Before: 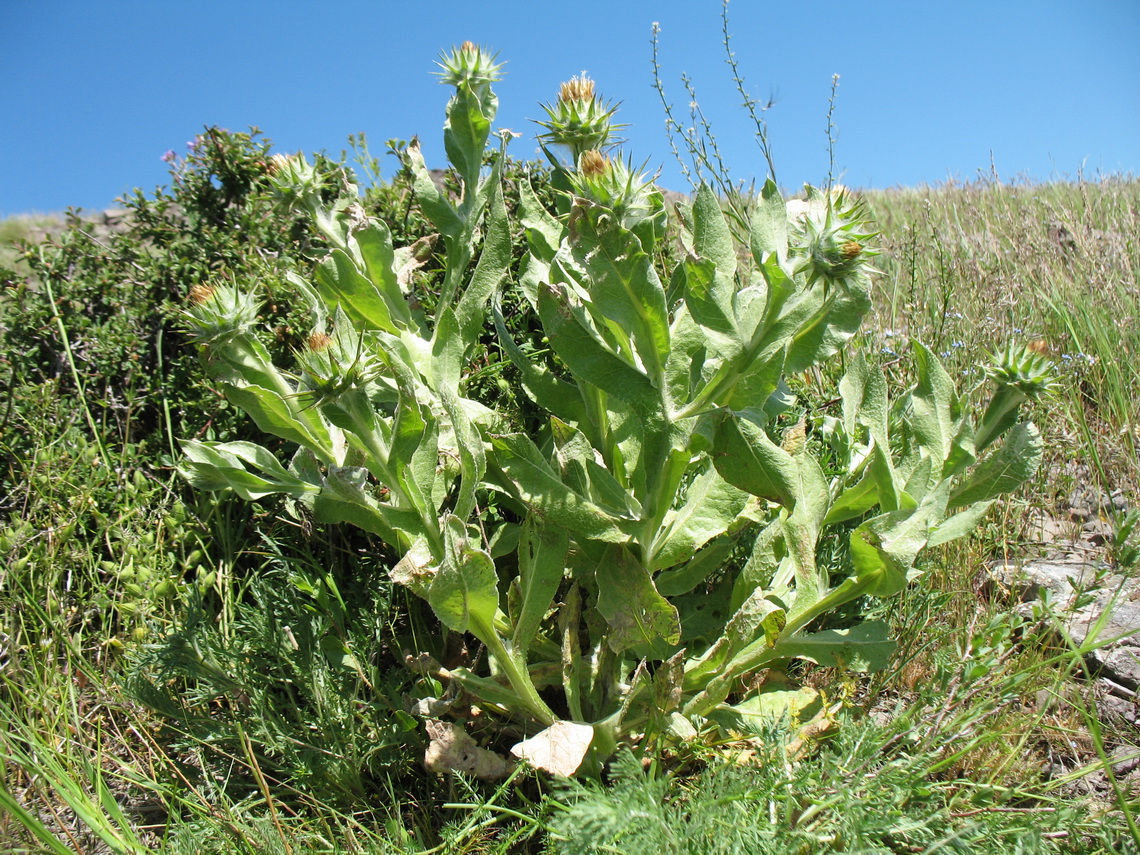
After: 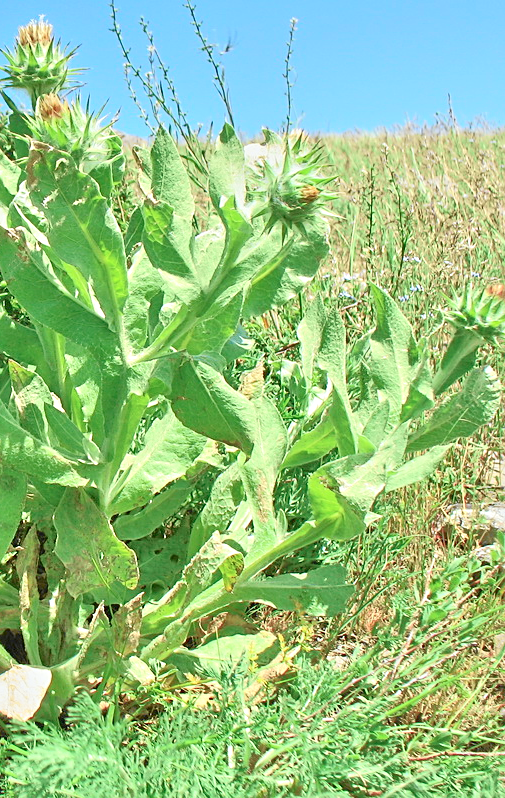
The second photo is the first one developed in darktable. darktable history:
crop: left 47.628%, top 6.643%, right 7.874%
sharpen: on, module defaults
tone equalizer: -8 EV 2 EV, -7 EV 2 EV, -6 EV 2 EV, -5 EV 2 EV, -4 EV 2 EV, -3 EV 1.5 EV, -2 EV 1 EV, -1 EV 0.5 EV
tone curve: curves: ch0 [(0, 0.013) (0.104, 0.103) (0.258, 0.267) (0.448, 0.489) (0.709, 0.794) (0.895, 0.915) (0.994, 0.971)]; ch1 [(0, 0) (0.335, 0.298) (0.446, 0.416) (0.488, 0.488) (0.515, 0.504) (0.581, 0.615) (0.635, 0.661) (1, 1)]; ch2 [(0, 0) (0.314, 0.306) (0.436, 0.447) (0.502, 0.5) (0.538, 0.541) (0.568, 0.603) (0.641, 0.635) (0.717, 0.701) (1, 1)], color space Lab, independent channels, preserve colors none
local contrast: mode bilateral grid, contrast 20, coarseness 50, detail 102%, midtone range 0.2
